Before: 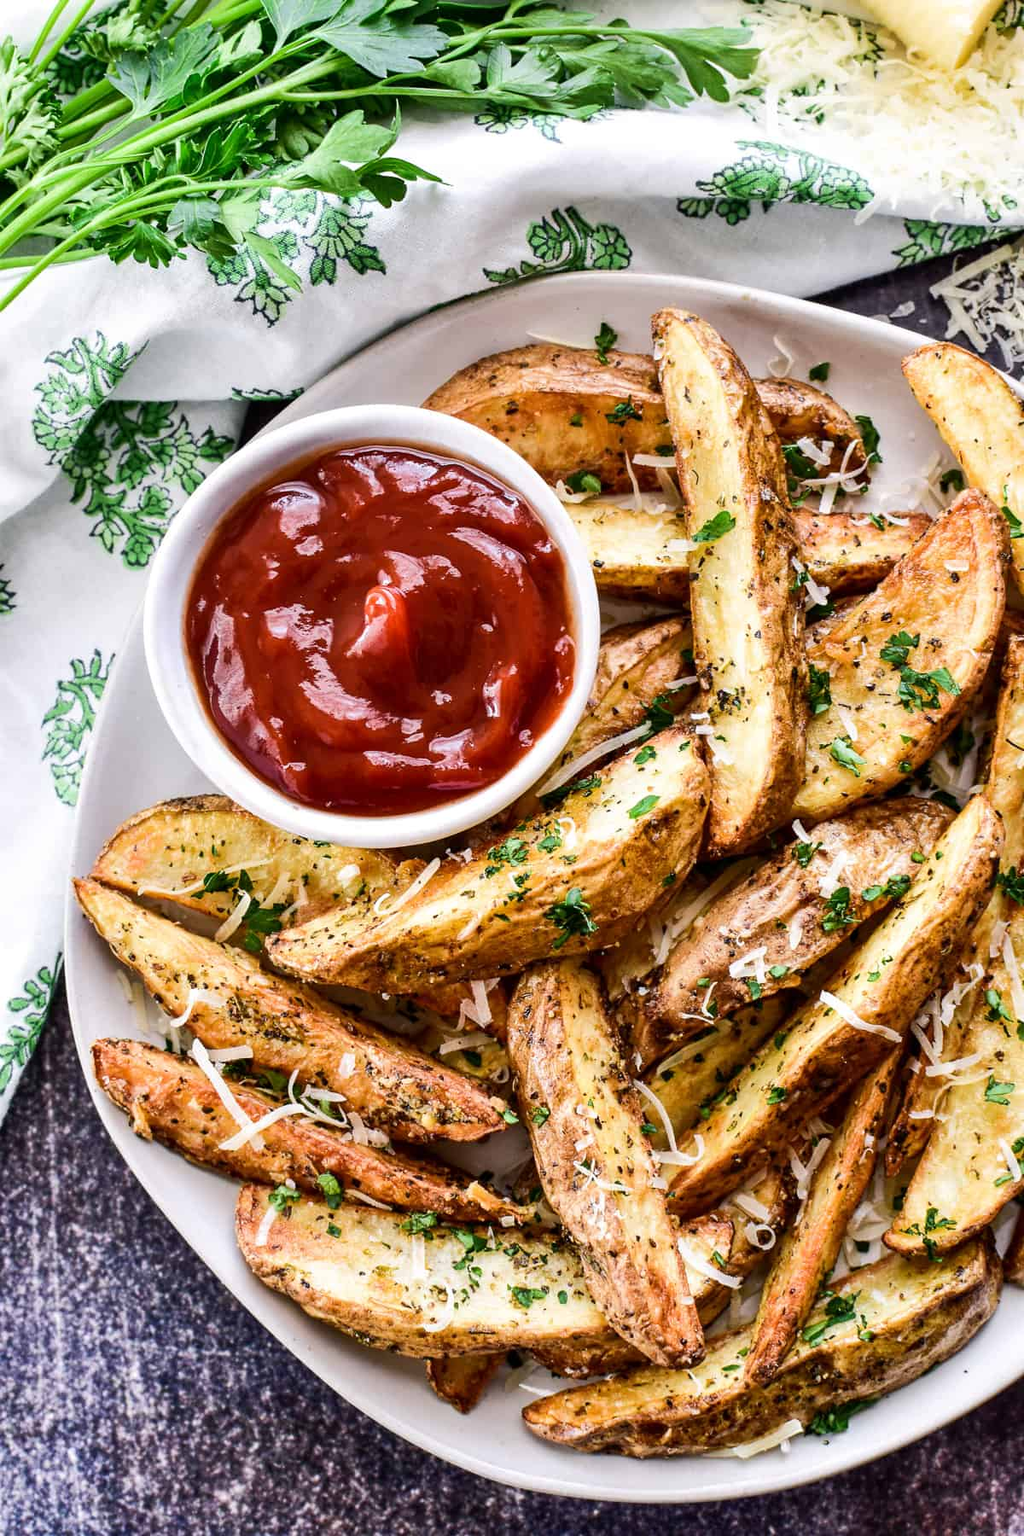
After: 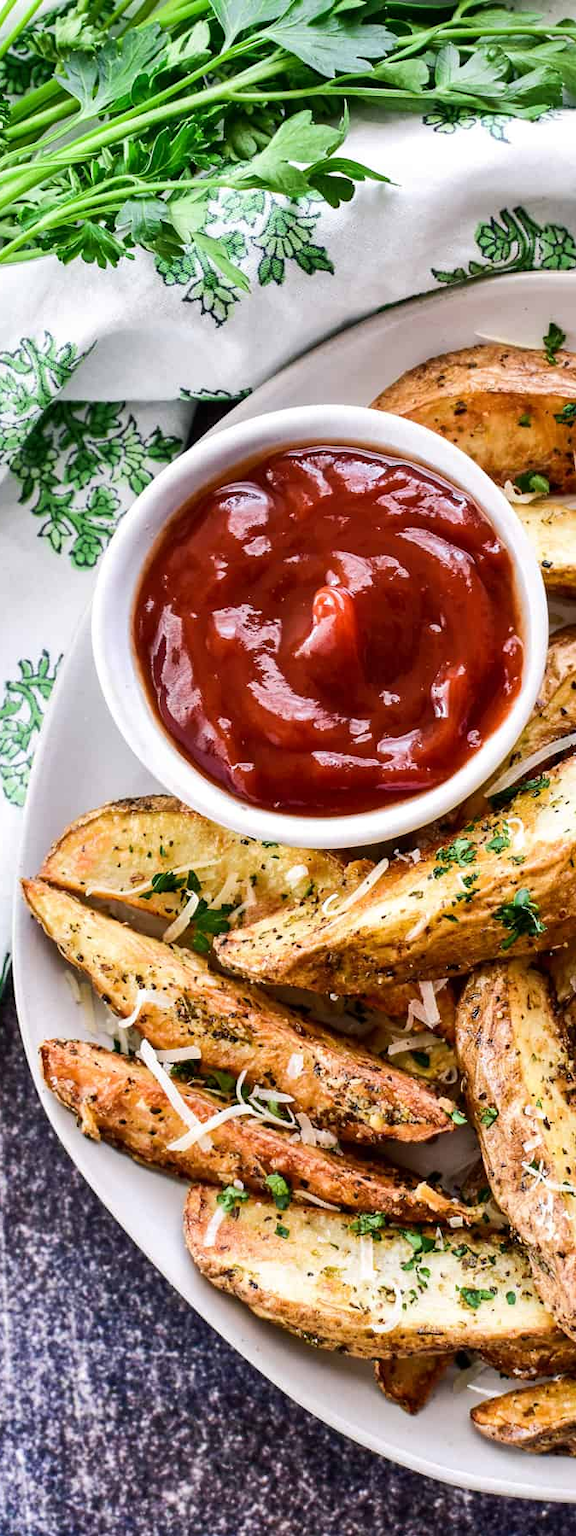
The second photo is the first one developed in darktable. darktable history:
white balance: red 1, blue 1
crop: left 5.114%, right 38.589%
